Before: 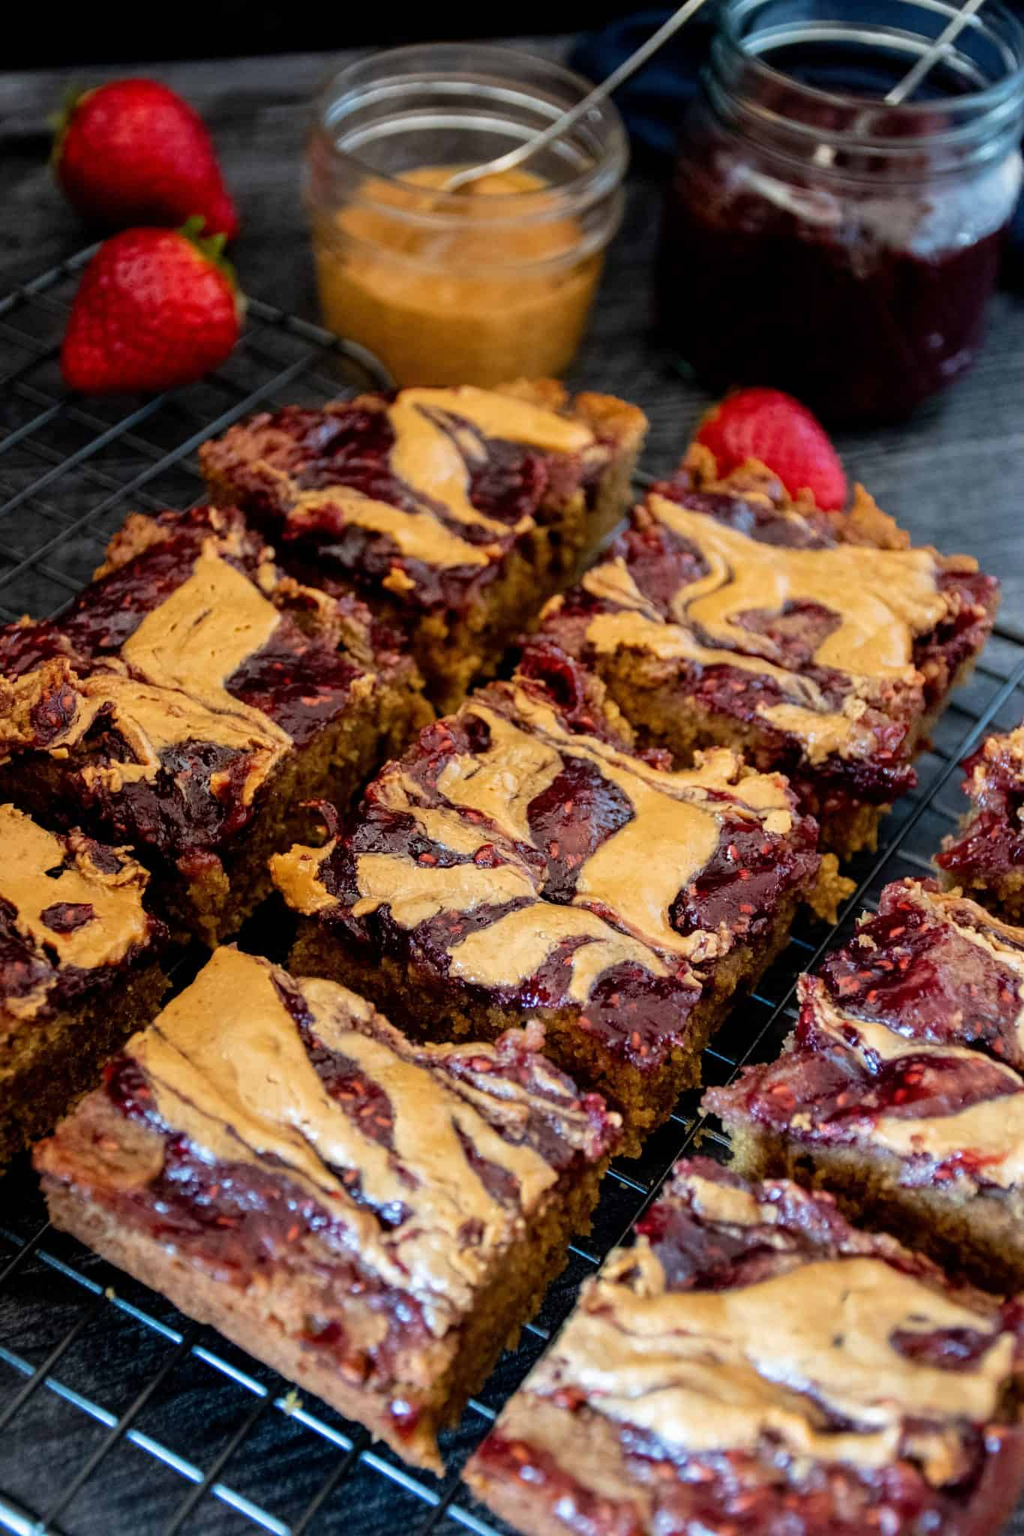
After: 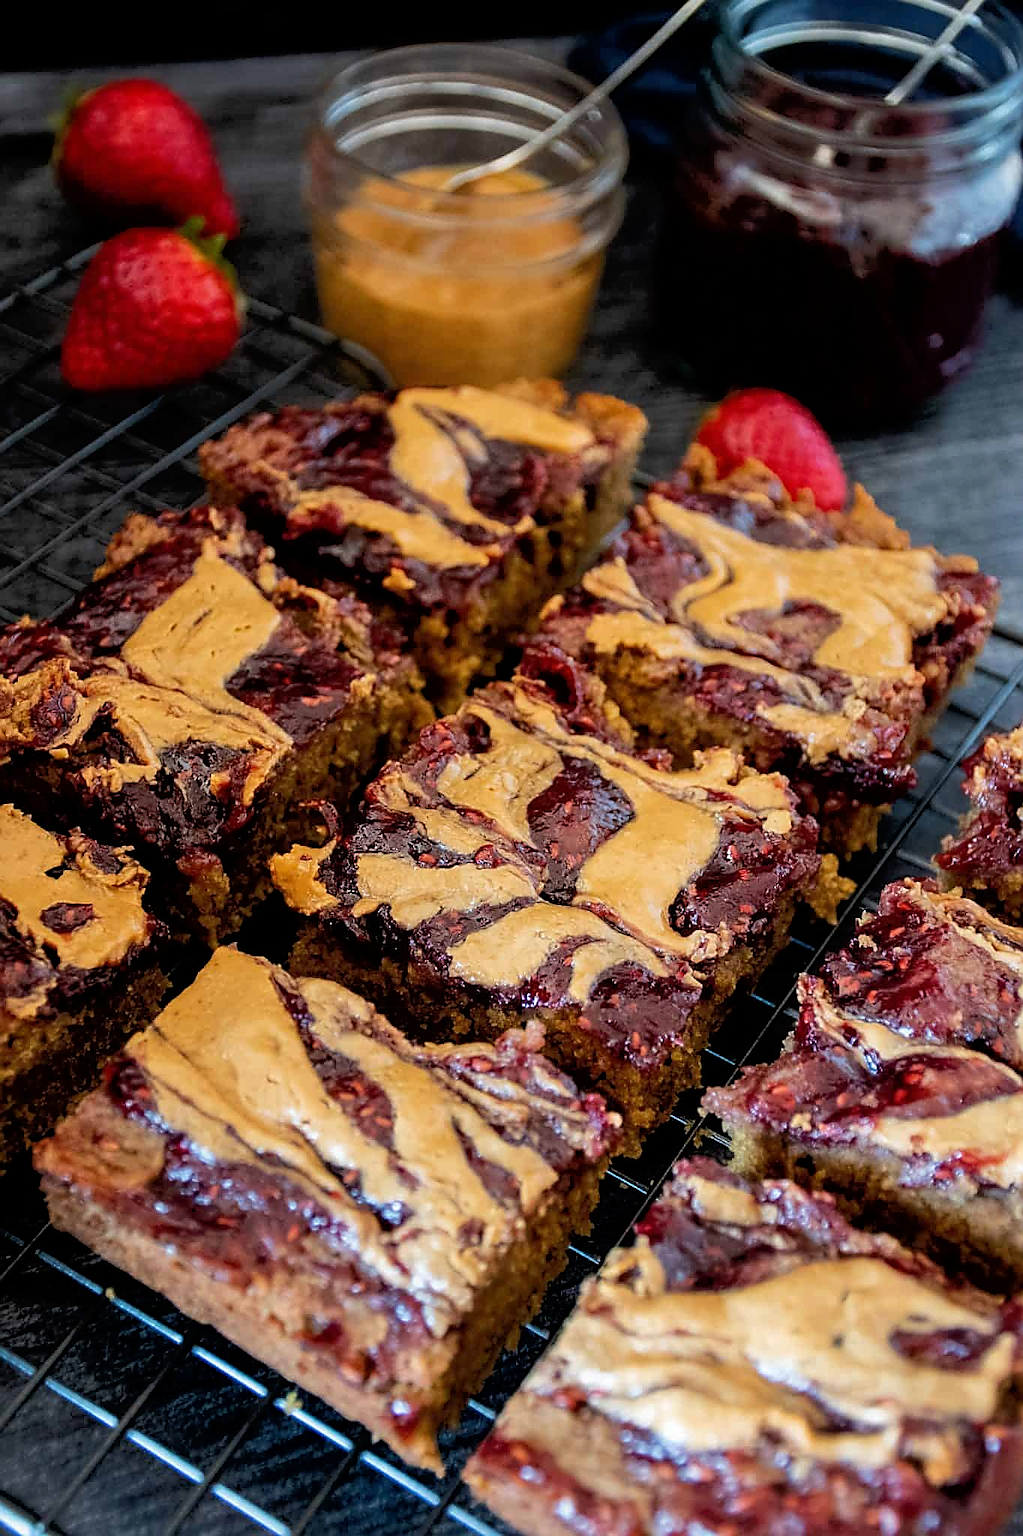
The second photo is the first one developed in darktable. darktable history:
tone equalizer: -8 EV -1.82 EV, -7 EV -1.16 EV, -6 EV -1.61 EV
sharpen: radius 1.417, amount 1.233, threshold 0.824
